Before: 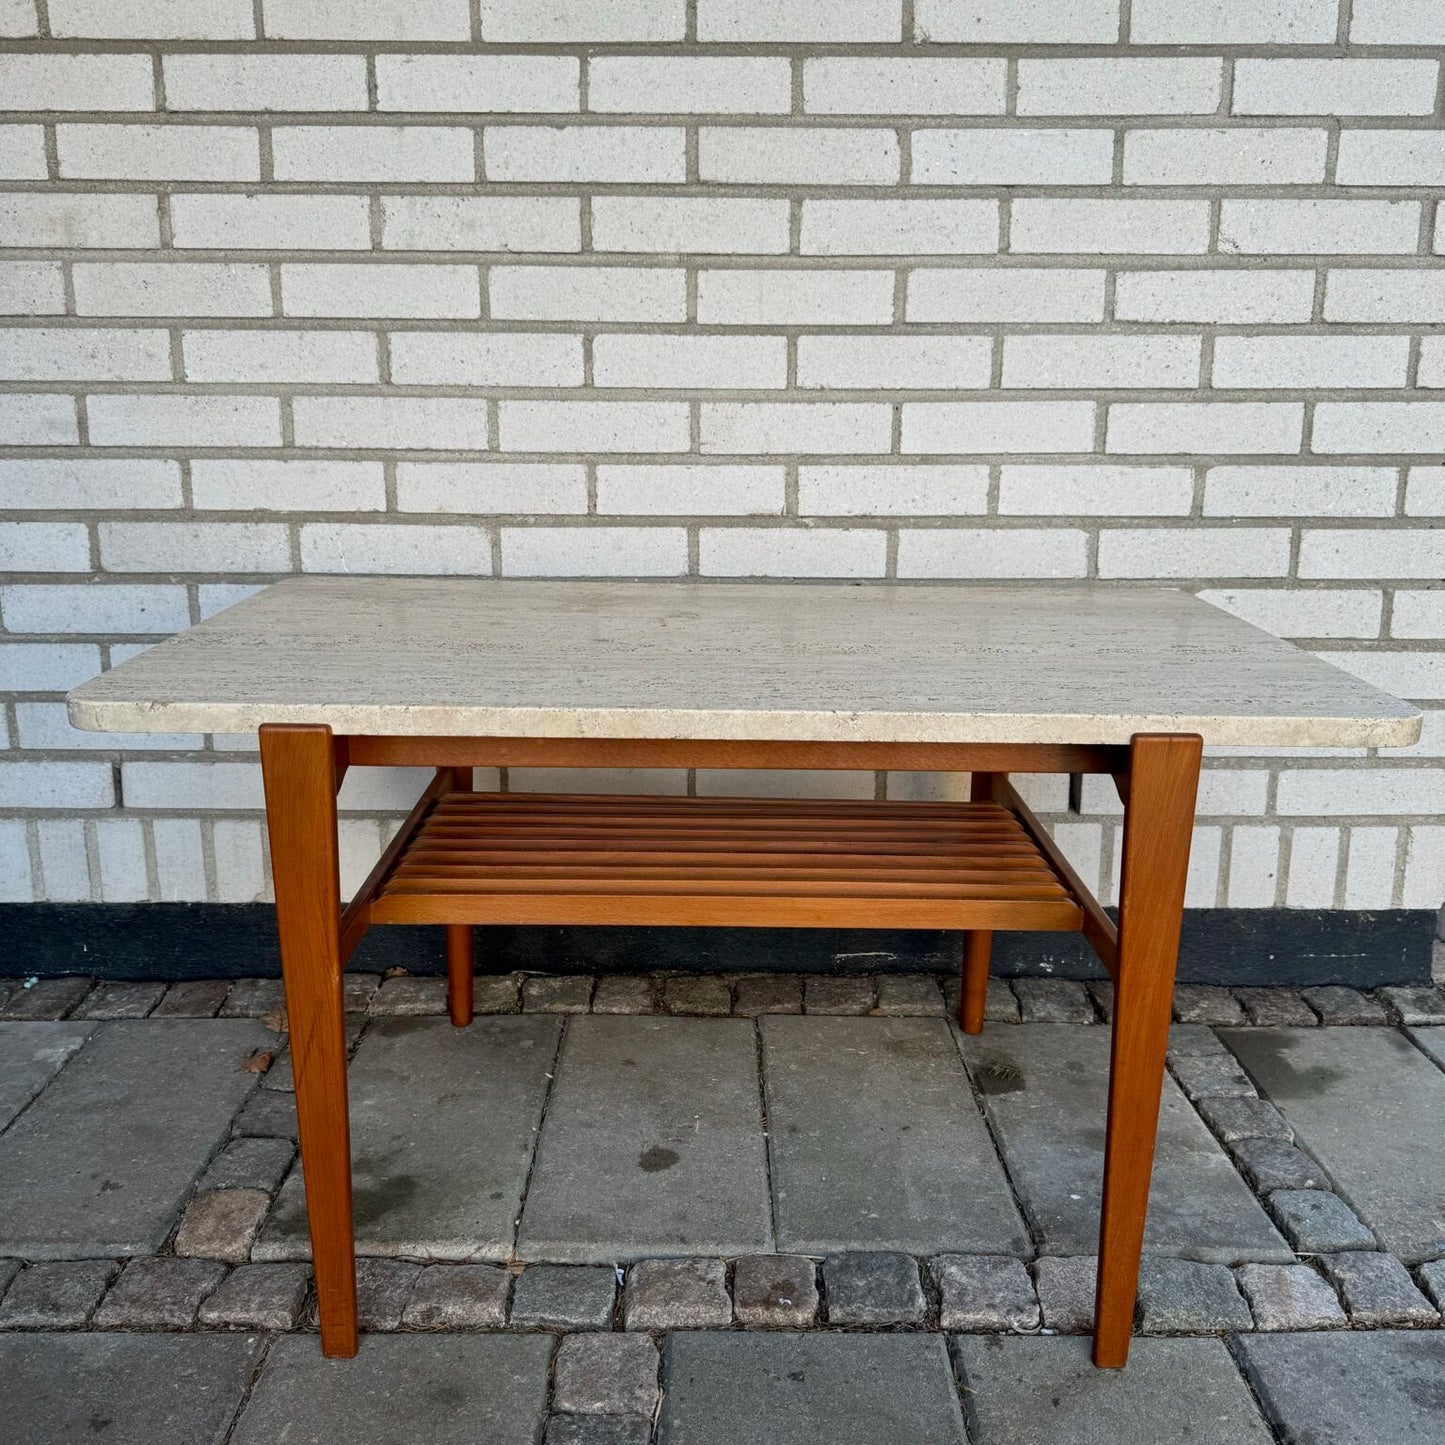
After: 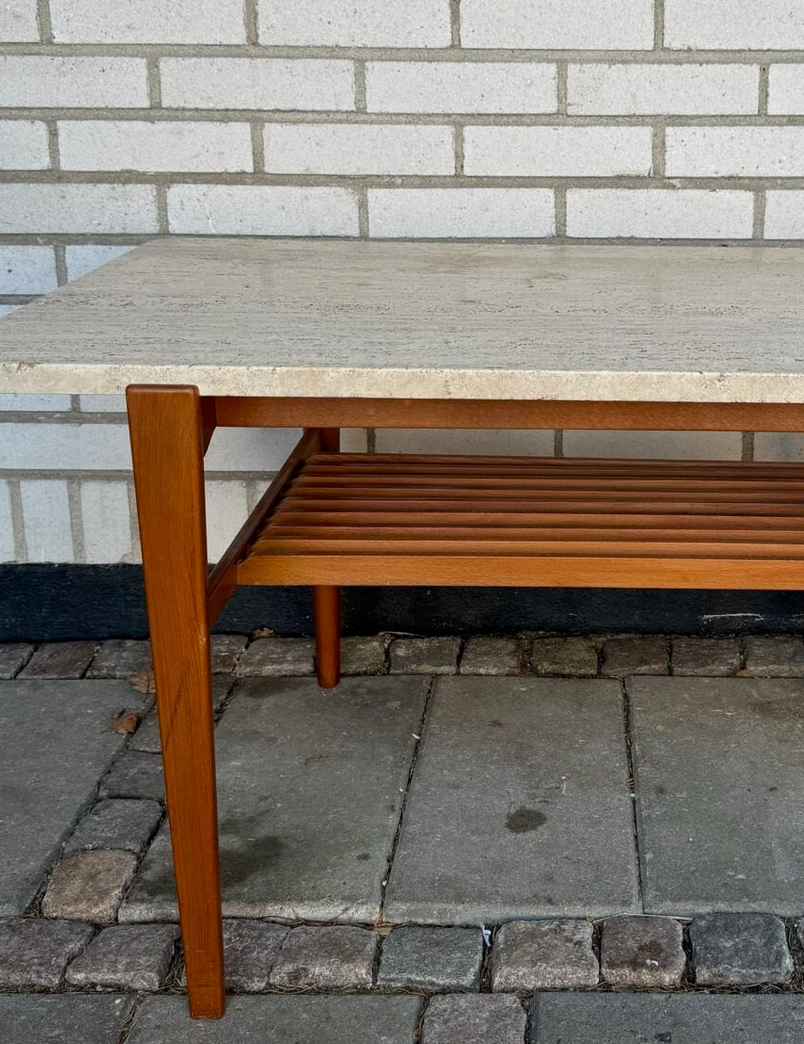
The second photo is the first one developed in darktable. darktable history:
crop: left 9.22%, top 23.517%, right 35.111%, bottom 4.221%
